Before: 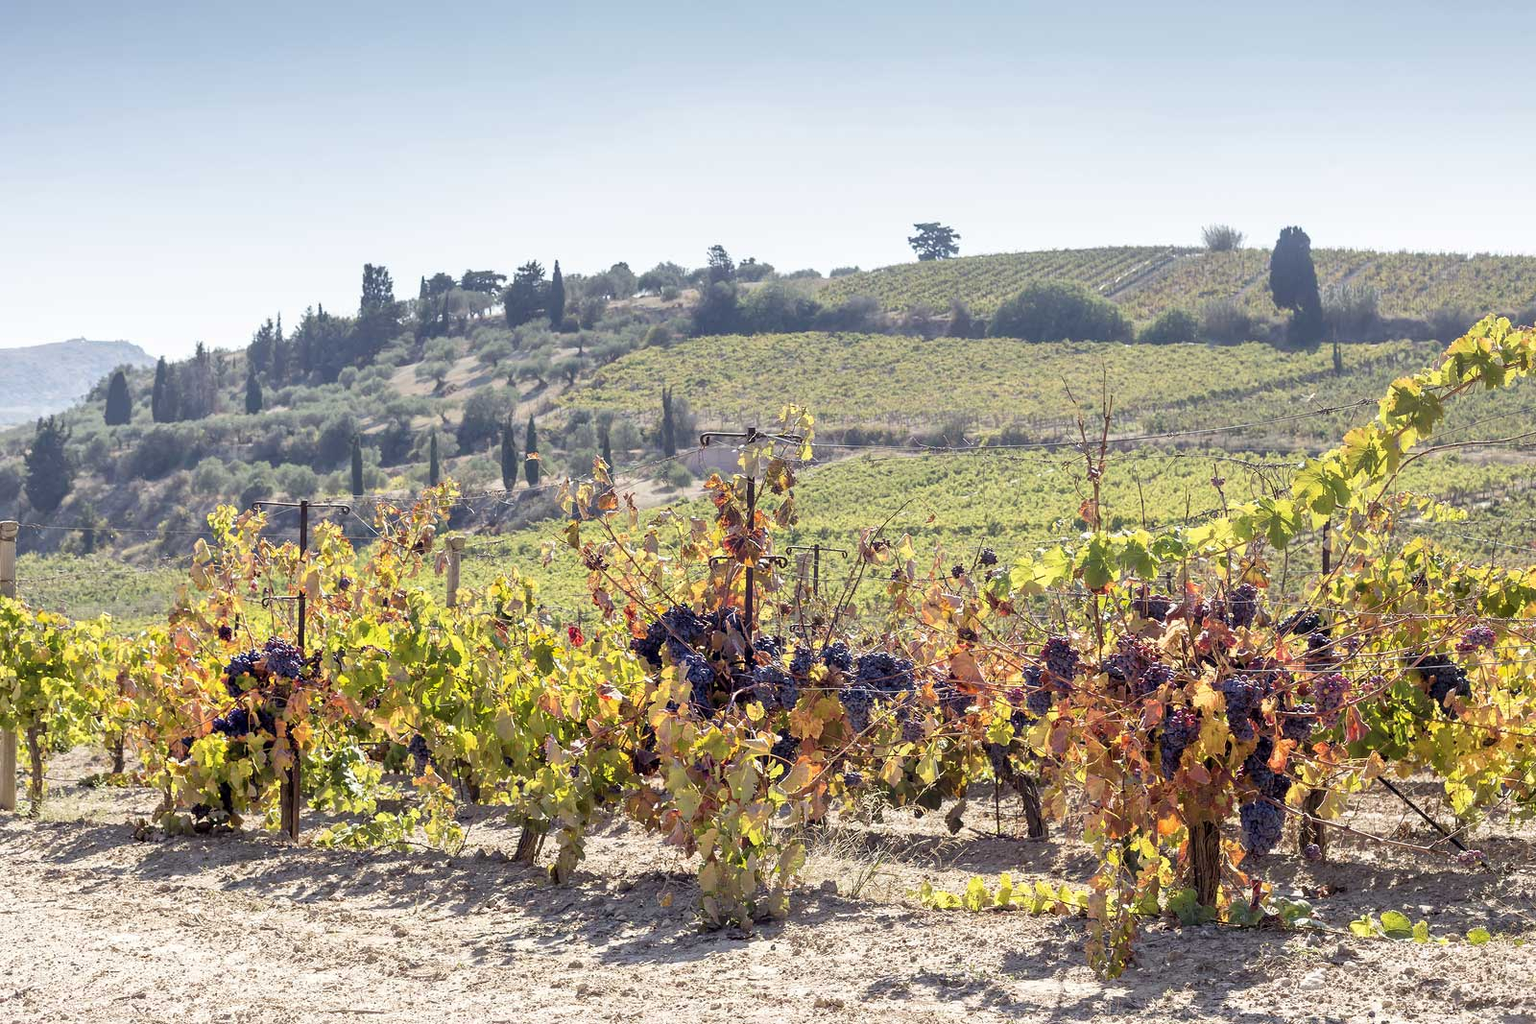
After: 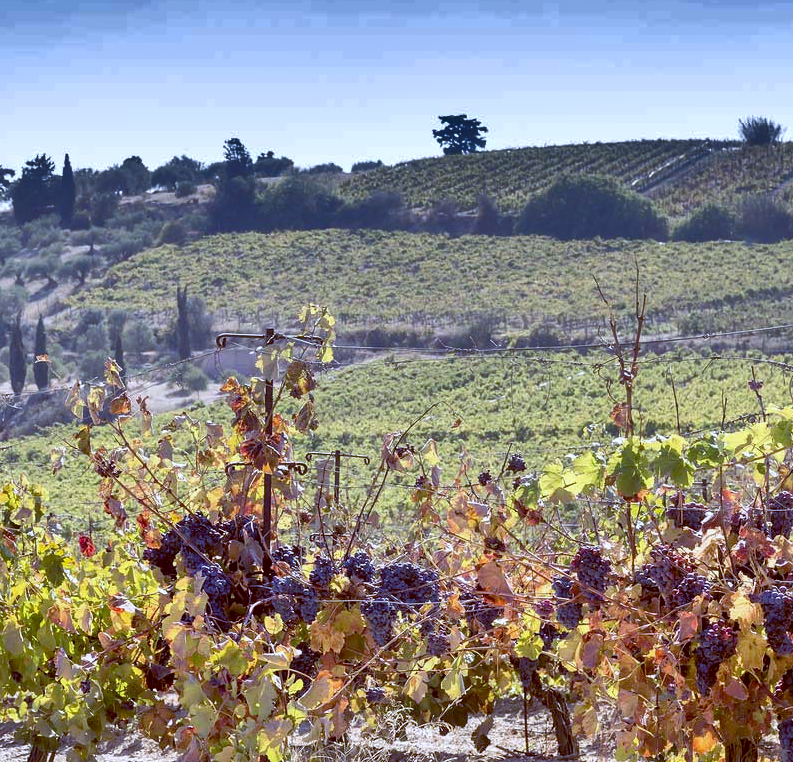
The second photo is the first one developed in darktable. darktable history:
color balance: lift [1, 1.015, 1.004, 0.985], gamma [1, 0.958, 0.971, 1.042], gain [1, 0.956, 0.977, 1.044]
white balance: red 0.967, blue 1.119, emerald 0.756
crop: left 32.075%, top 10.976%, right 18.355%, bottom 17.596%
shadows and highlights: shadows 20.91, highlights -82.73, soften with gaussian
